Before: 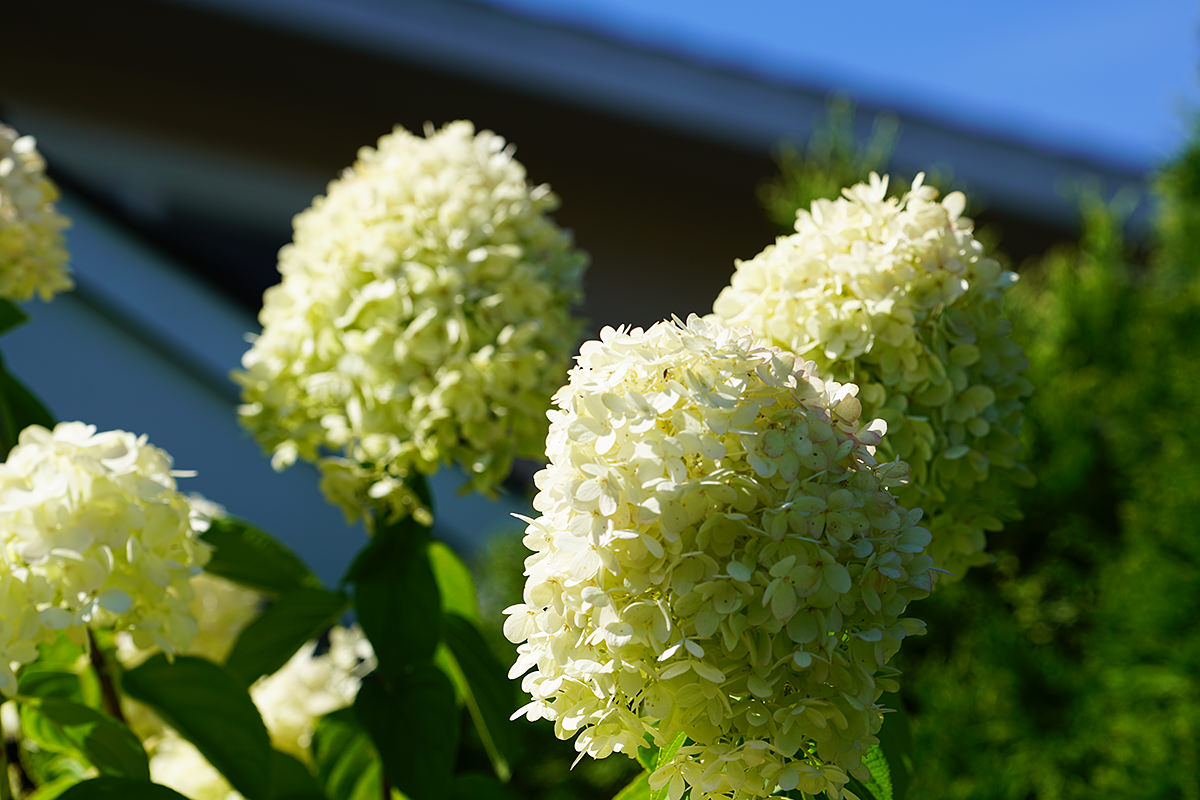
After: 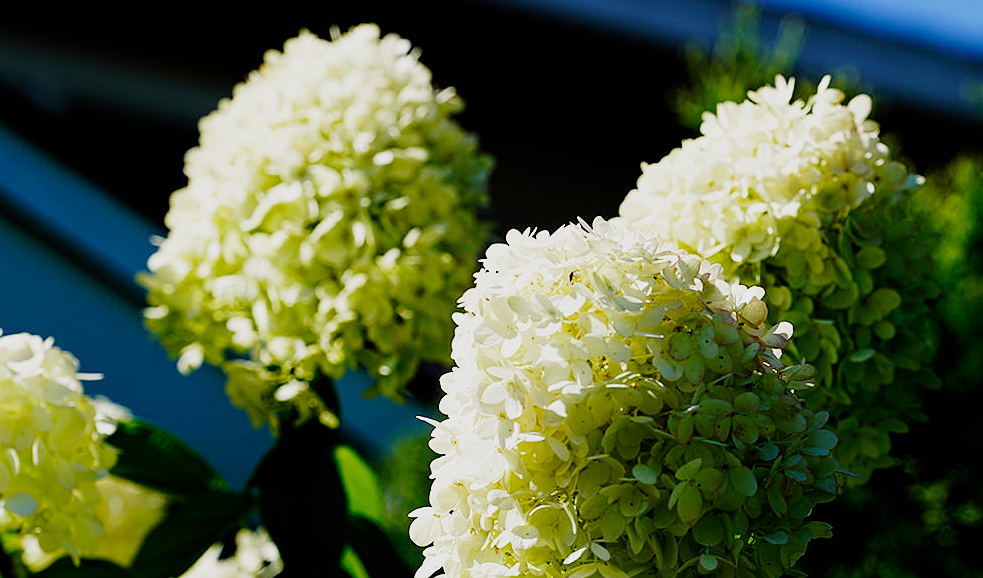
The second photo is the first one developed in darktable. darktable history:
crop: left 7.895%, top 12.2%, right 10.115%, bottom 15.449%
sharpen: radius 1.318, amount 0.294, threshold 0.201
tone equalizer: smoothing 1
filmic rgb: black relative exposure -4.97 EV, white relative exposure 3.97 EV, hardness 2.9, contrast 1.397, preserve chrominance no, color science v3 (2019), use custom middle-gray values true, iterations of high-quality reconstruction 0
